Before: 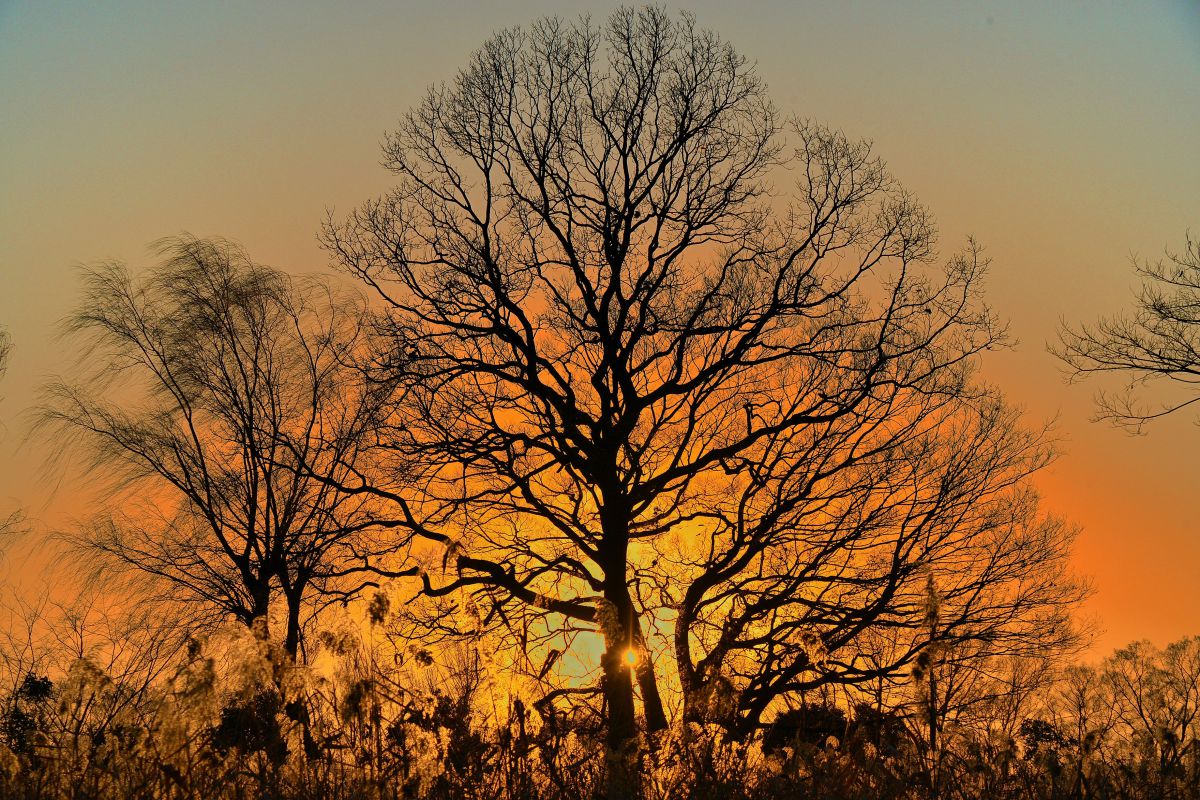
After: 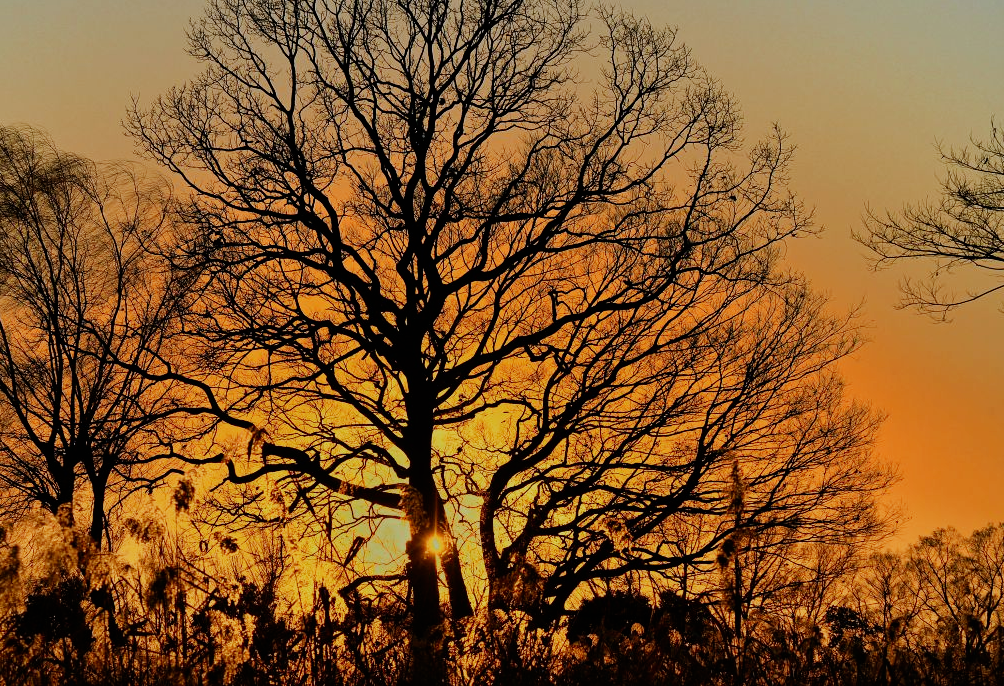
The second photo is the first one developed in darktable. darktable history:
sigmoid: contrast 1.6, skew -0.2, preserve hue 0%, red attenuation 0.1, red rotation 0.035, green attenuation 0.1, green rotation -0.017, blue attenuation 0.15, blue rotation -0.052, base primaries Rec2020
crop: left 16.315%, top 14.246%
